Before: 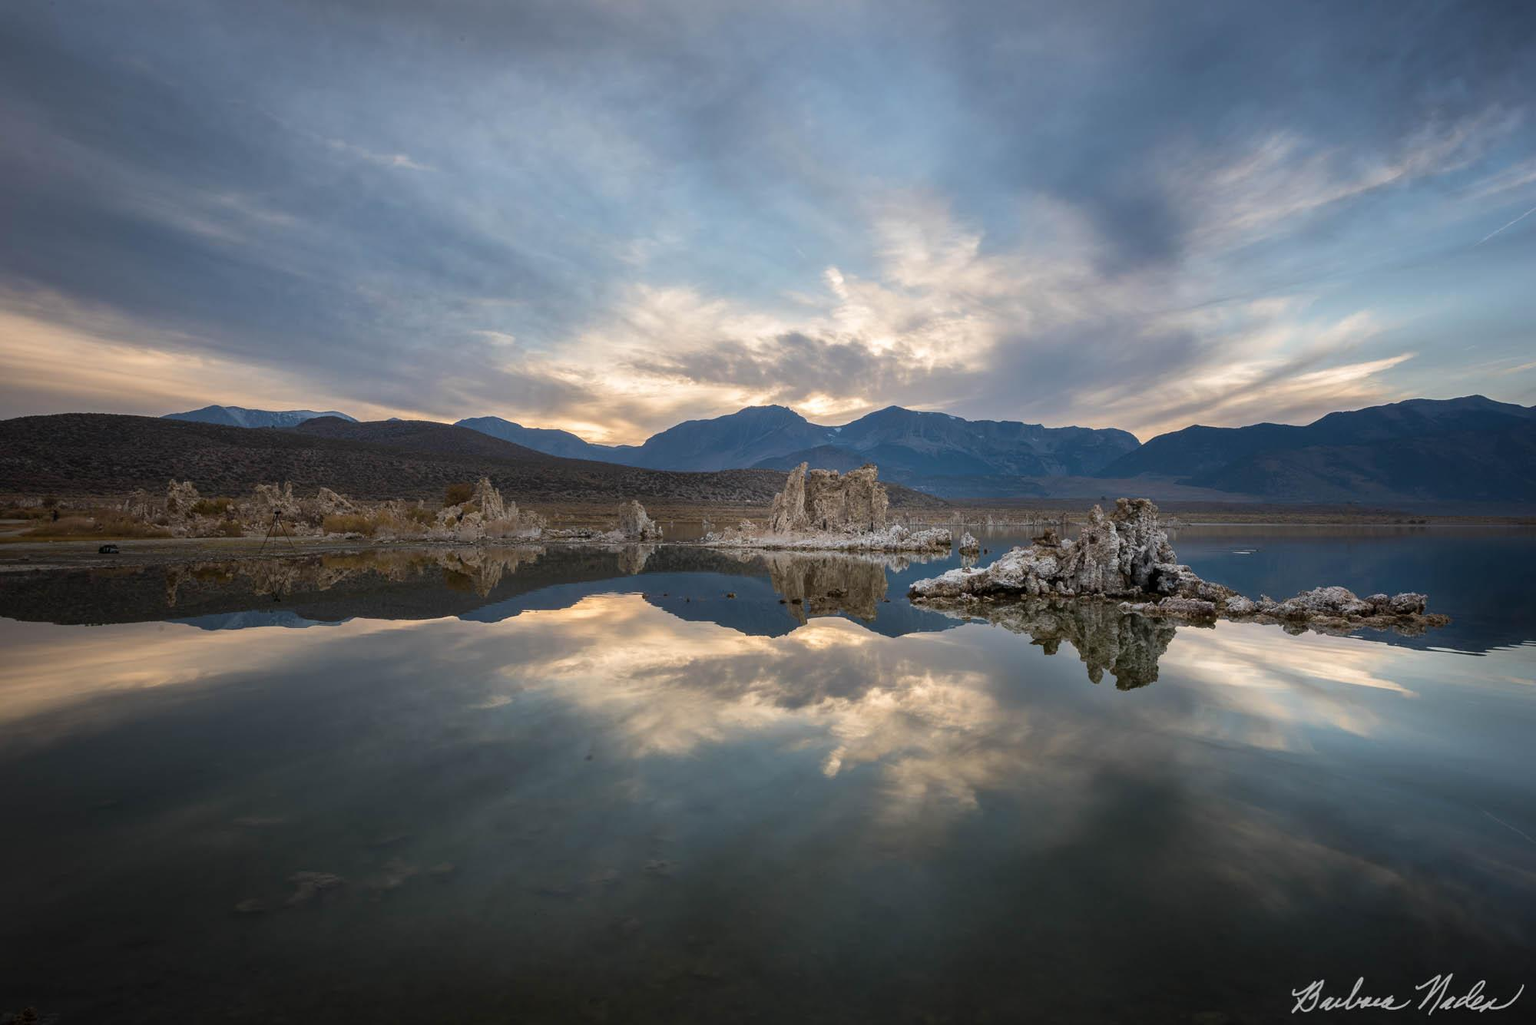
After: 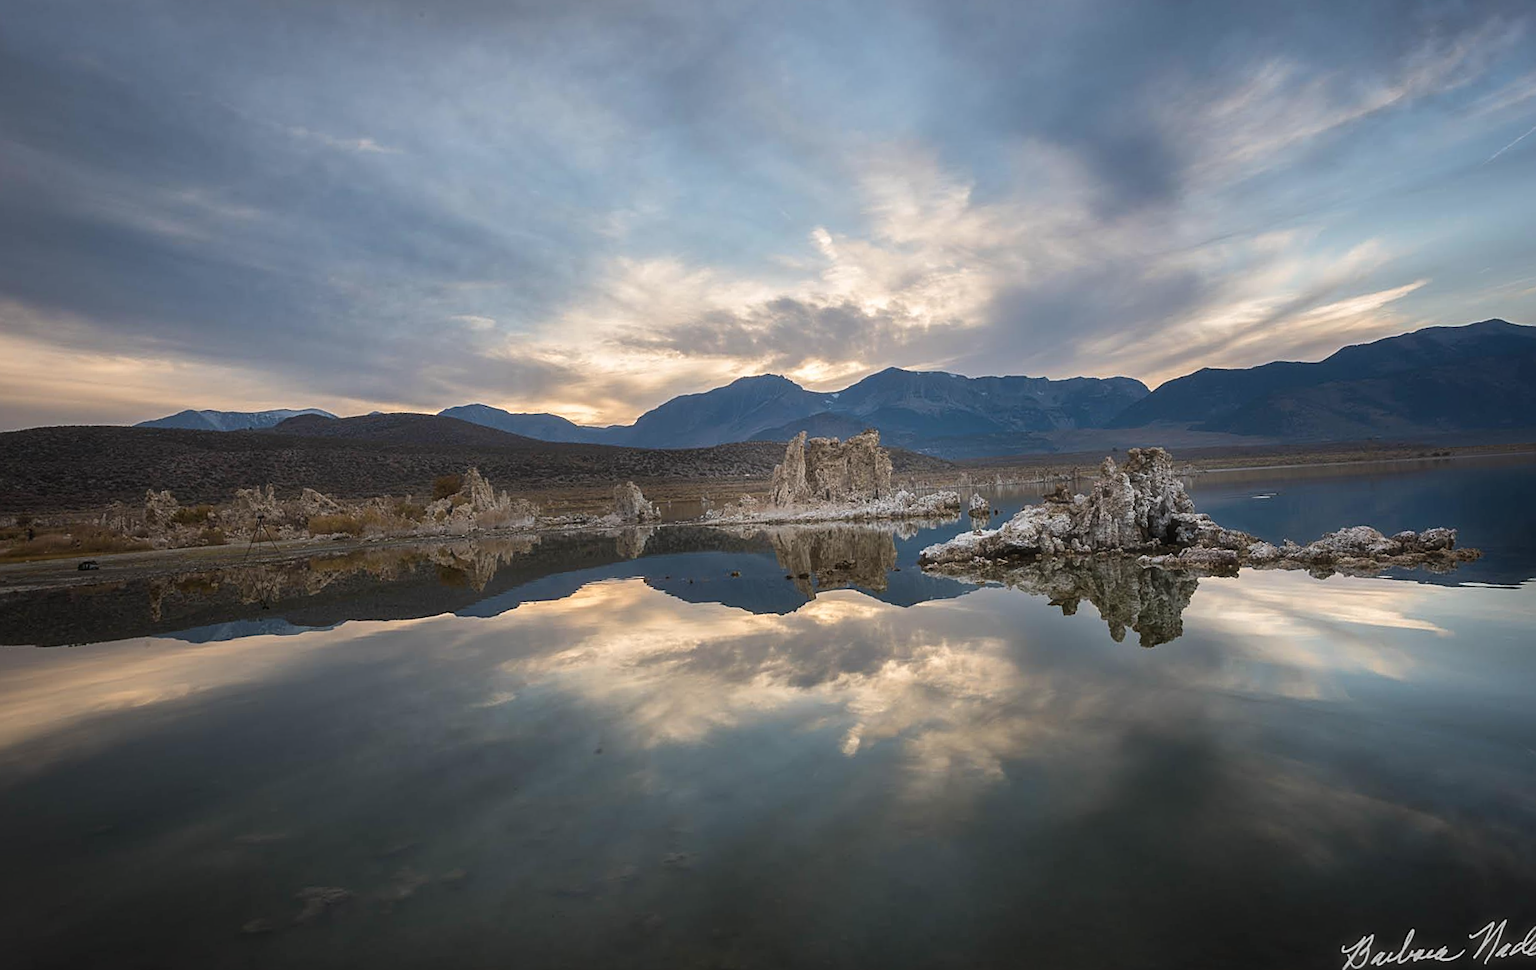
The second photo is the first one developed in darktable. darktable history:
rotate and perspective: rotation -3.52°, crop left 0.036, crop right 0.964, crop top 0.081, crop bottom 0.919
sharpen: on, module defaults
haze removal: strength -0.09, adaptive false
